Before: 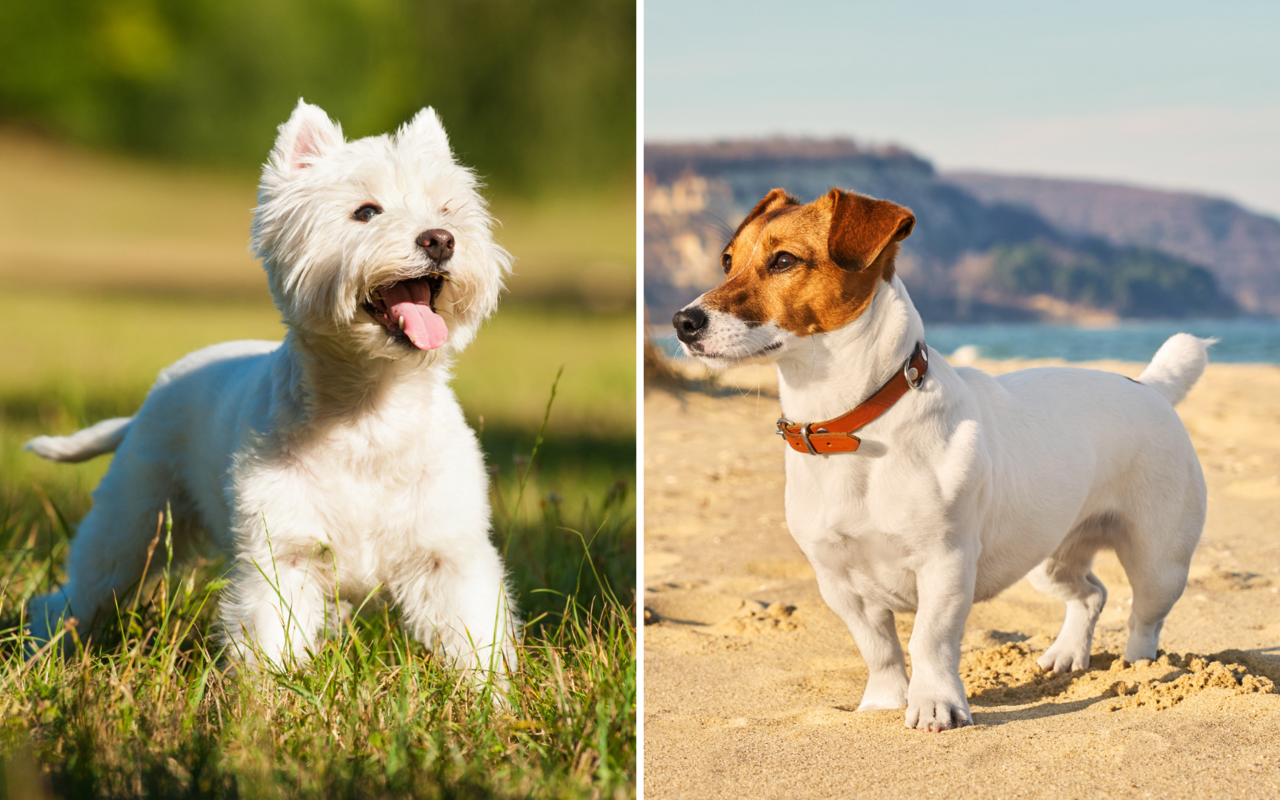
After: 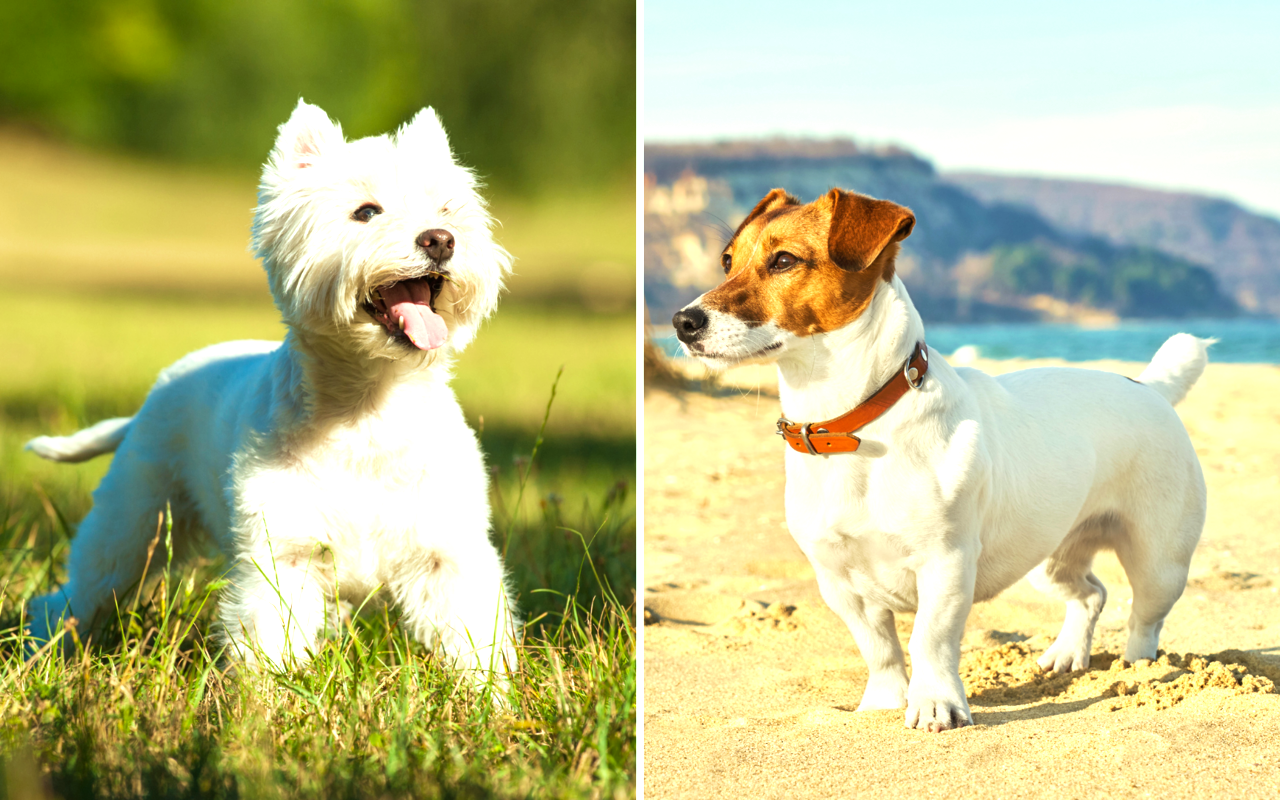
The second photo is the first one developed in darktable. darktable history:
exposure: exposure 0.645 EV, compensate highlight preservation false
velvia: on, module defaults
color correction: highlights a* -8.44, highlights b* 3.39
